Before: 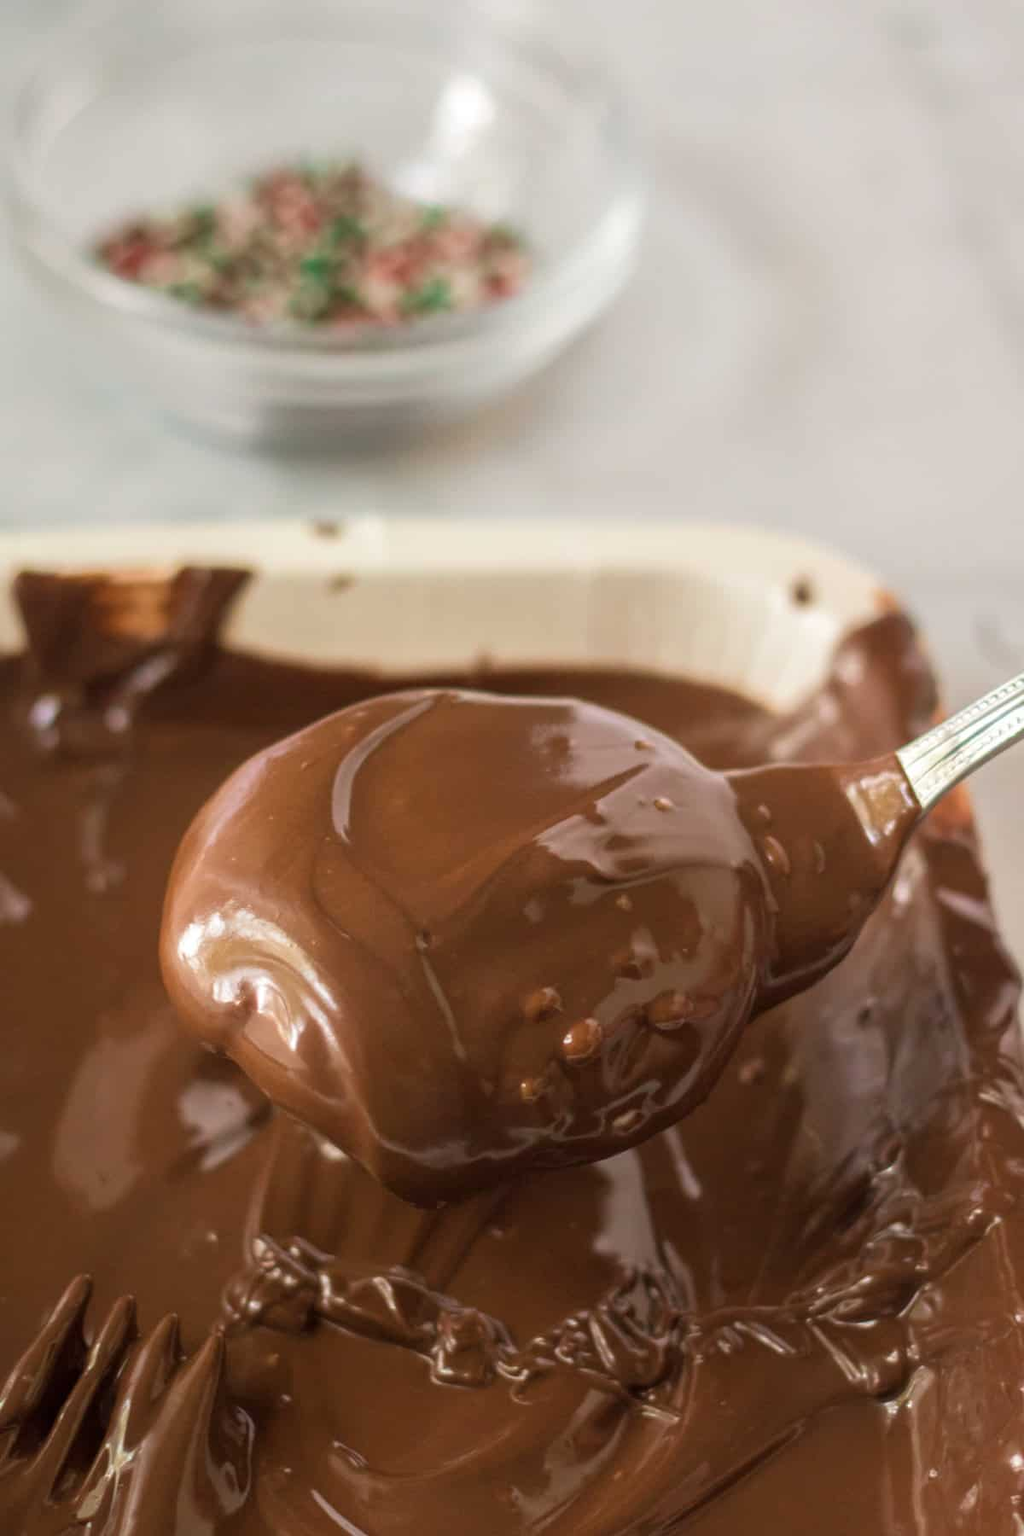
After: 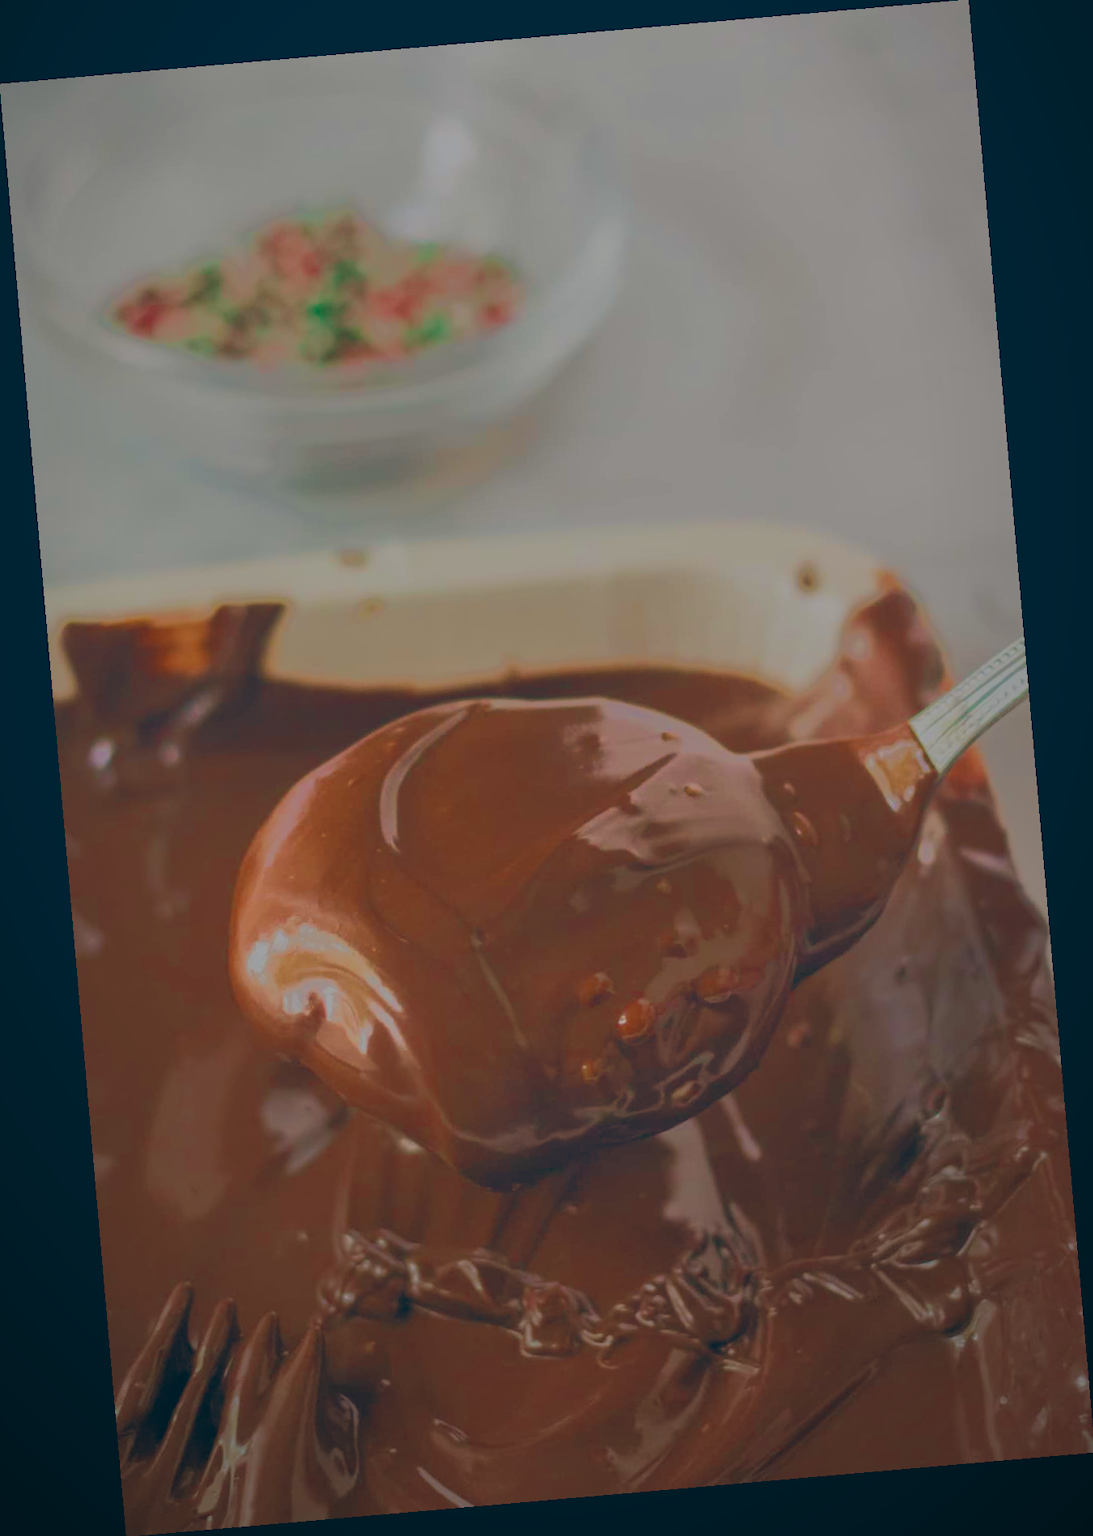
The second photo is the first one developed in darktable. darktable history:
vignetting: fall-off start 72.14%, fall-off radius 108.07%, brightness -0.713, saturation -0.488, center (-0.054, -0.359), width/height ratio 0.729
exposure: black level correction 0, exposure 0.5 EV, compensate exposure bias true, compensate highlight preservation false
contrast brightness saturation: contrast 0.07, brightness -0.14, saturation 0.11
color balance: lift [1.016, 0.983, 1, 1.017], gamma [0.958, 1, 1, 1], gain [0.981, 1.007, 0.993, 1.002], input saturation 118.26%, contrast 13.43%, contrast fulcrum 21.62%, output saturation 82.76%
filmic rgb: black relative exposure -16 EV, white relative exposure 8 EV, threshold 3 EV, hardness 4.17, latitude 50%, contrast 0.5, color science v5 (2021), contrast in shadows safe, contrast in highlights safe, enable highlight reconstruction true
rotate and perspective: rotation -4.98°, automatic cropping off
tone equalizer: -7 EV -0.63 EV, -6 EV 1 EV, -5 EV -0.45 EV, -4 EV 0.43 EV, -3 EV 0.41 EV, -2 EV 0.15 EV, -1 EV -0.15 EV, +0 EV -0.39 EV, smoothing diameter 25%, edges refinement/feathering 10, preserve details guided filter
